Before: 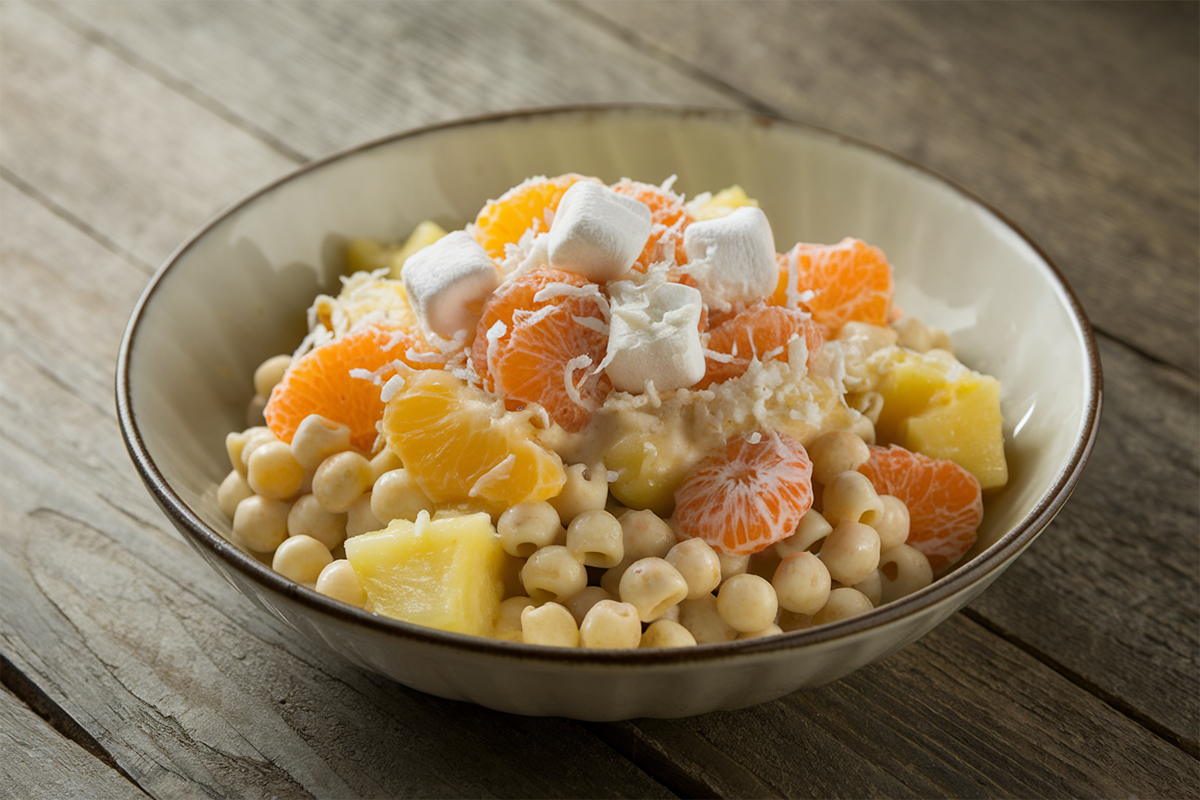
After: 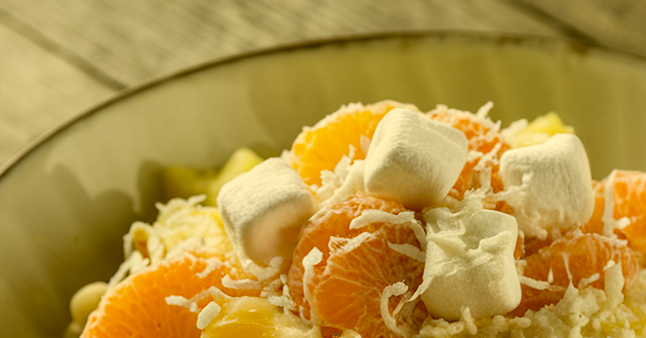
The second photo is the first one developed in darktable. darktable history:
local contrast: on, module defaults
crop: left 15.351%, top 9.203%, right 30.741%, bottom 48.531%
exposure: black level correction 0.002, exposure -0.107 EV, compensate highlight preservation false
color correction: highlights a* 0.173, highlights b* 29.17, shadows a* -0.179, shadows b* 21.79
